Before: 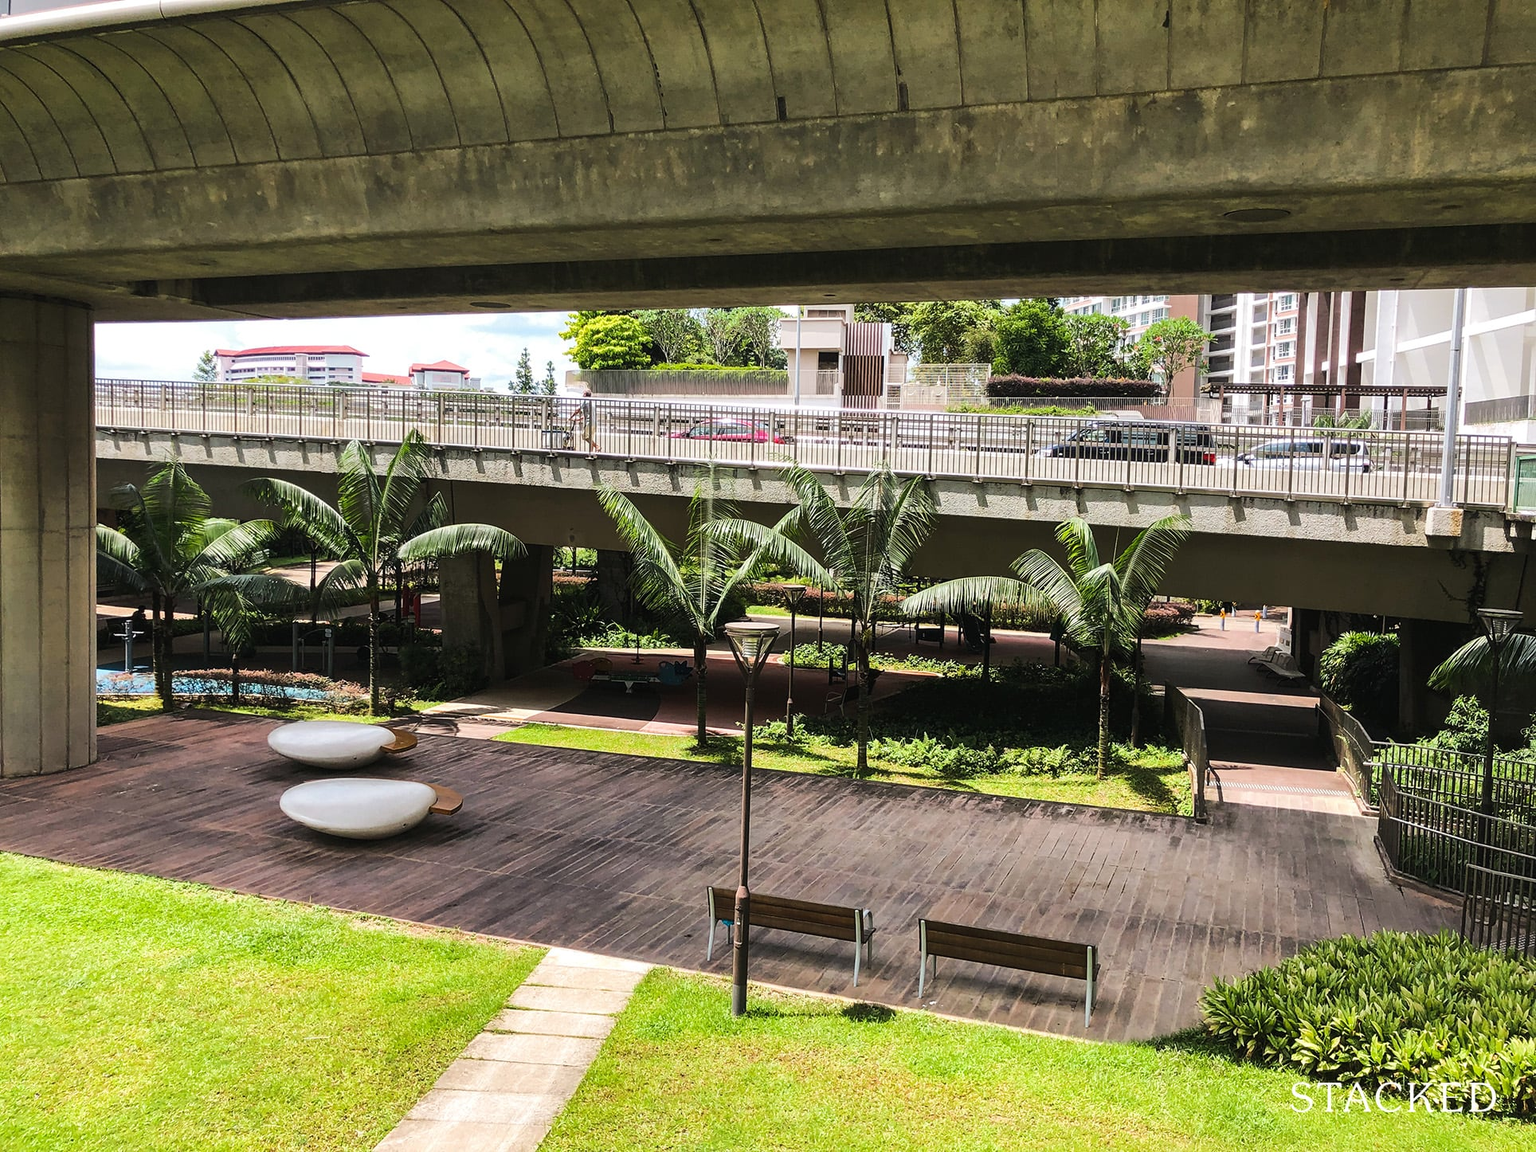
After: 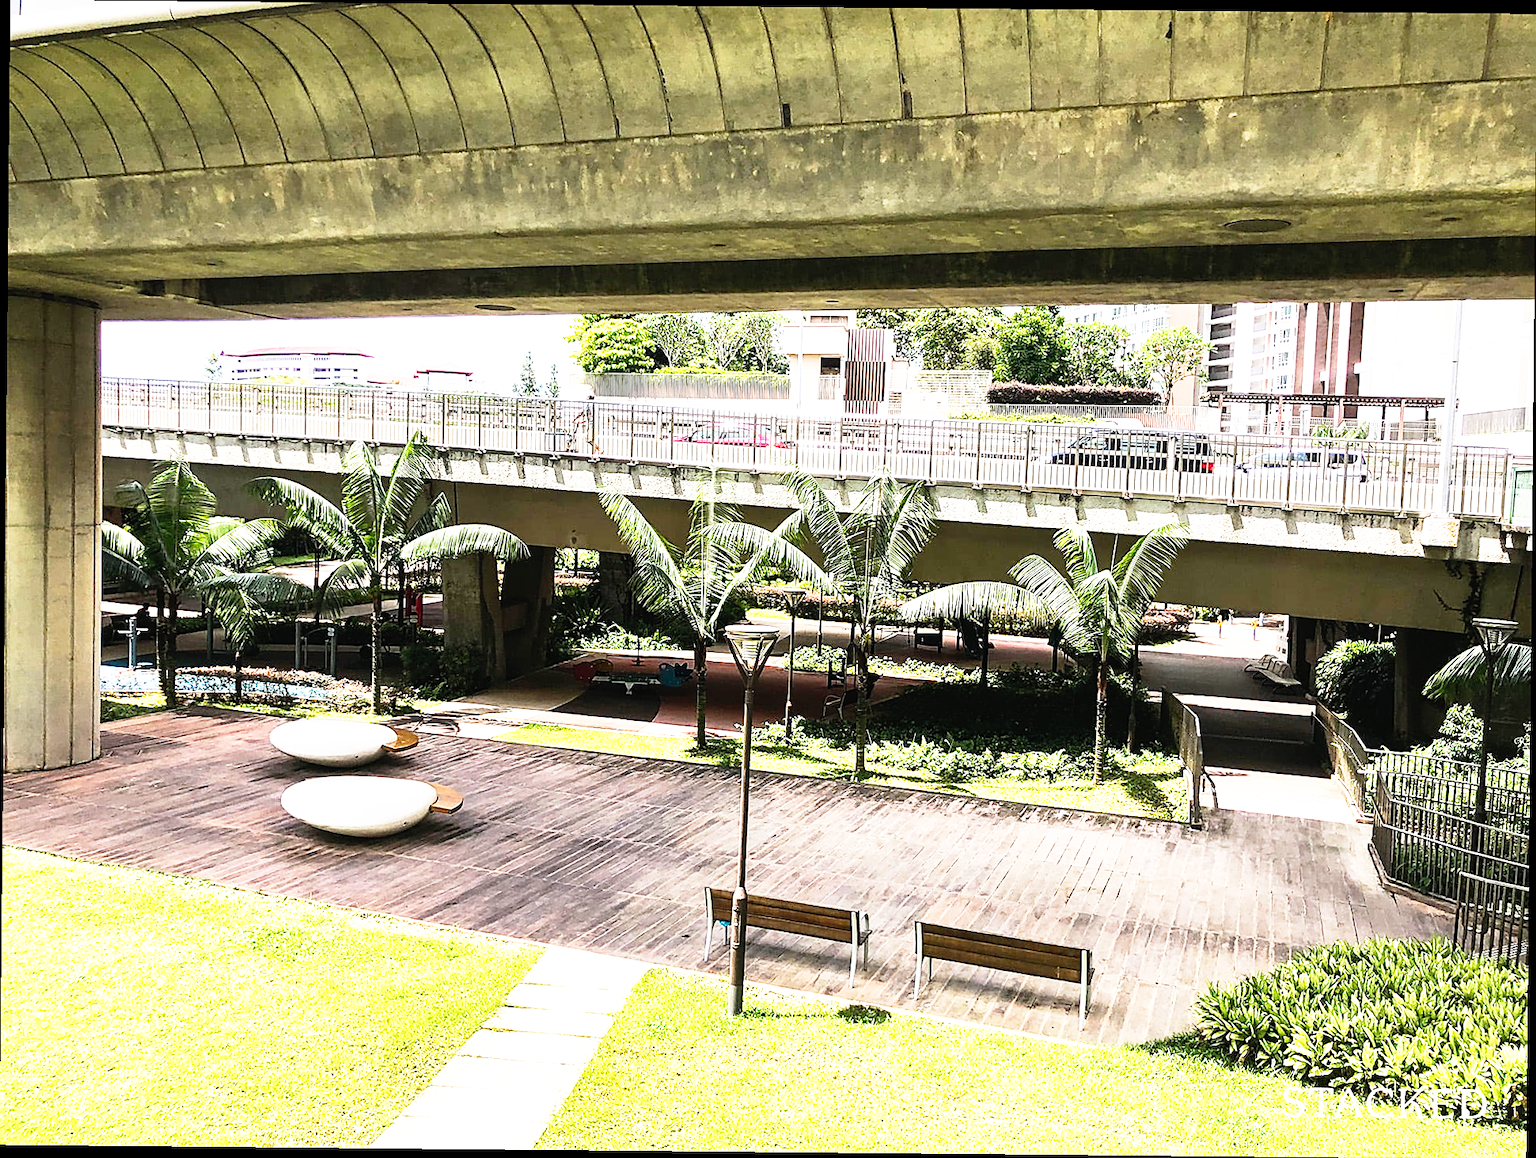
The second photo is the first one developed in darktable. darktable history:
tone equalizer: -8 EV -0.724 EV, -7 EV -0.73 EV, -6 EV -0.596 EV, -5 EV -0.364 EV, -3 EV 0.379 EV, -2 EV 0.6 EV, -1 EV 0.679 EV, +0 EV 0.732 EV, smoothing diameter 24.85%, edges refinement/feathering 7.31, preserve details guided filter
base curve: curves: ch0 [(0, 0) (0.012, 0.01) (0.073, 0.168) (0.31, 0.711) (0.645, 0.957) (1, 1)], preserve colors none
sharpen: on, module defaults
crop and rotate: angle -0.544°
